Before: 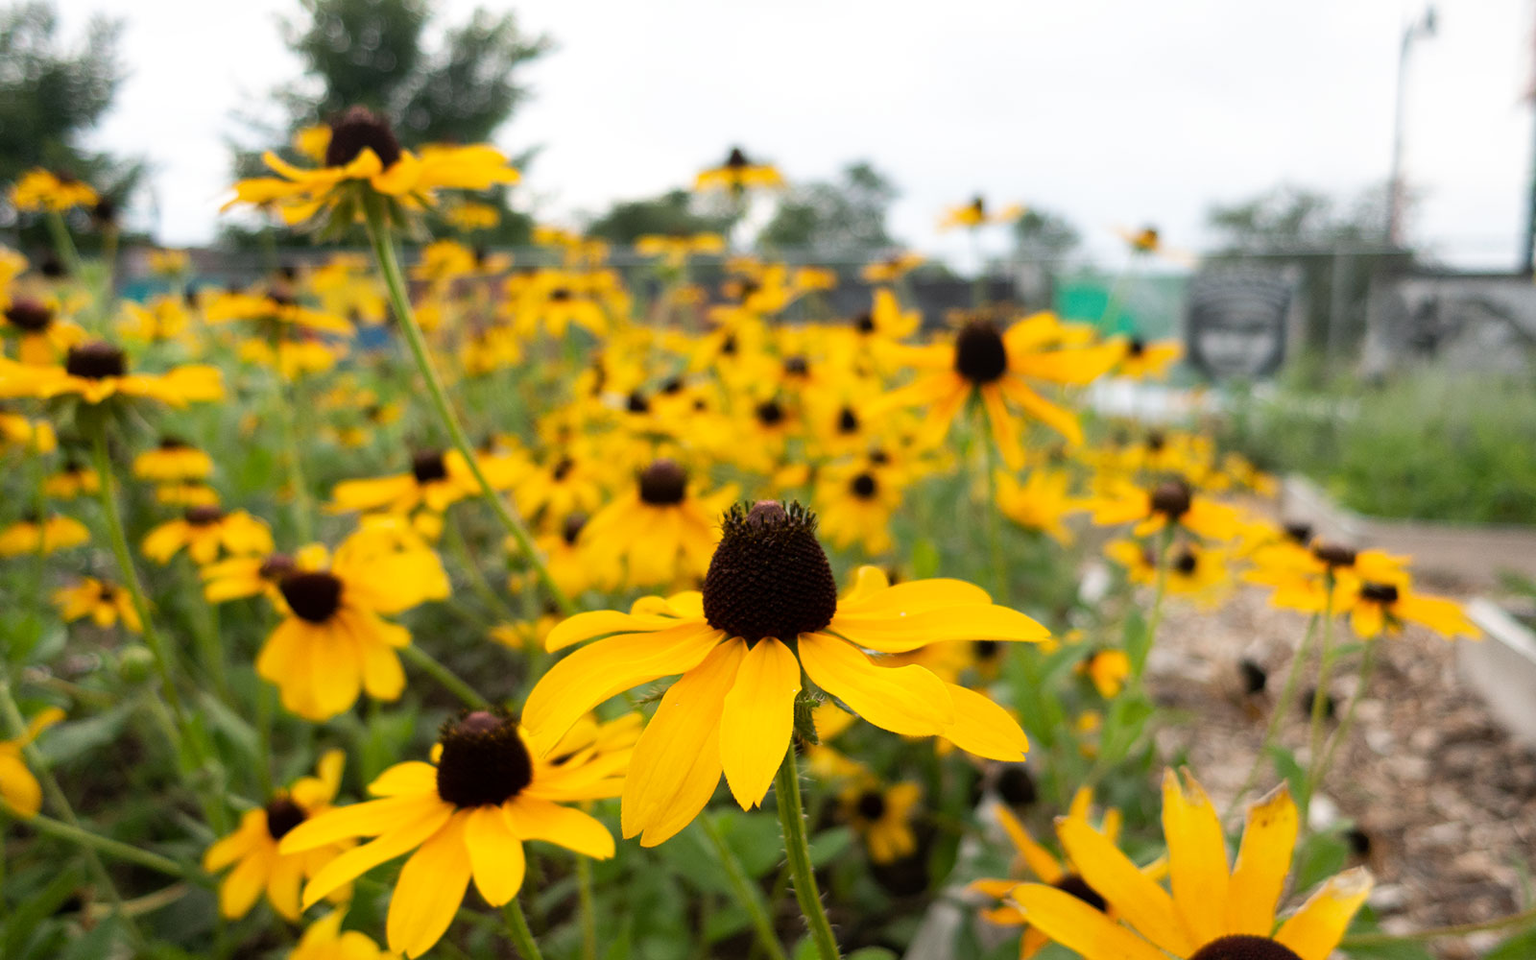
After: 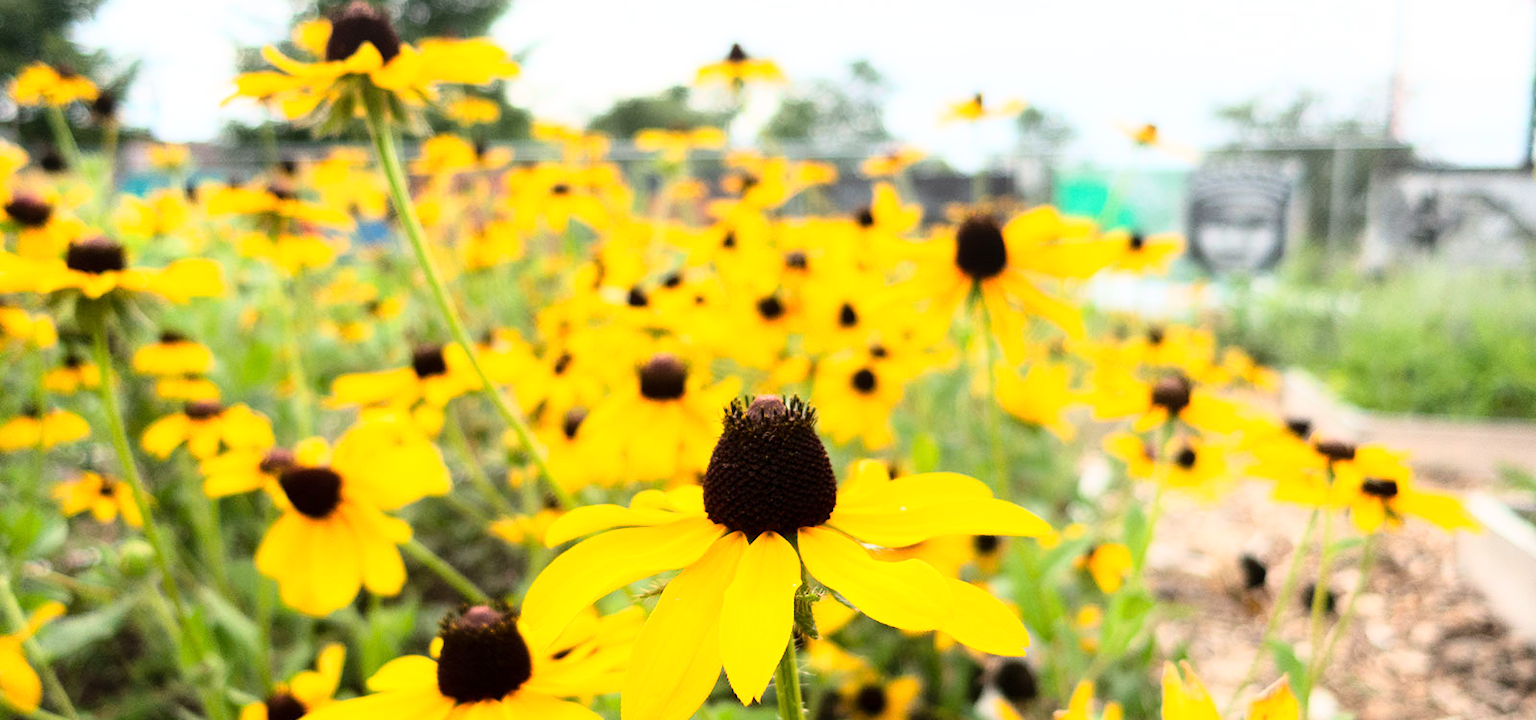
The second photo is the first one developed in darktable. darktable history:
base curve: curves: ch0 [(0, 0) (0.018, 0.026) (0.143, 0.37) (0.33, 0.731) (0.458, 0.853) (0.735, 0.965) (0.905, 0.986) (1, 1)]
crop: top 11.038%, bottom 13.962%
